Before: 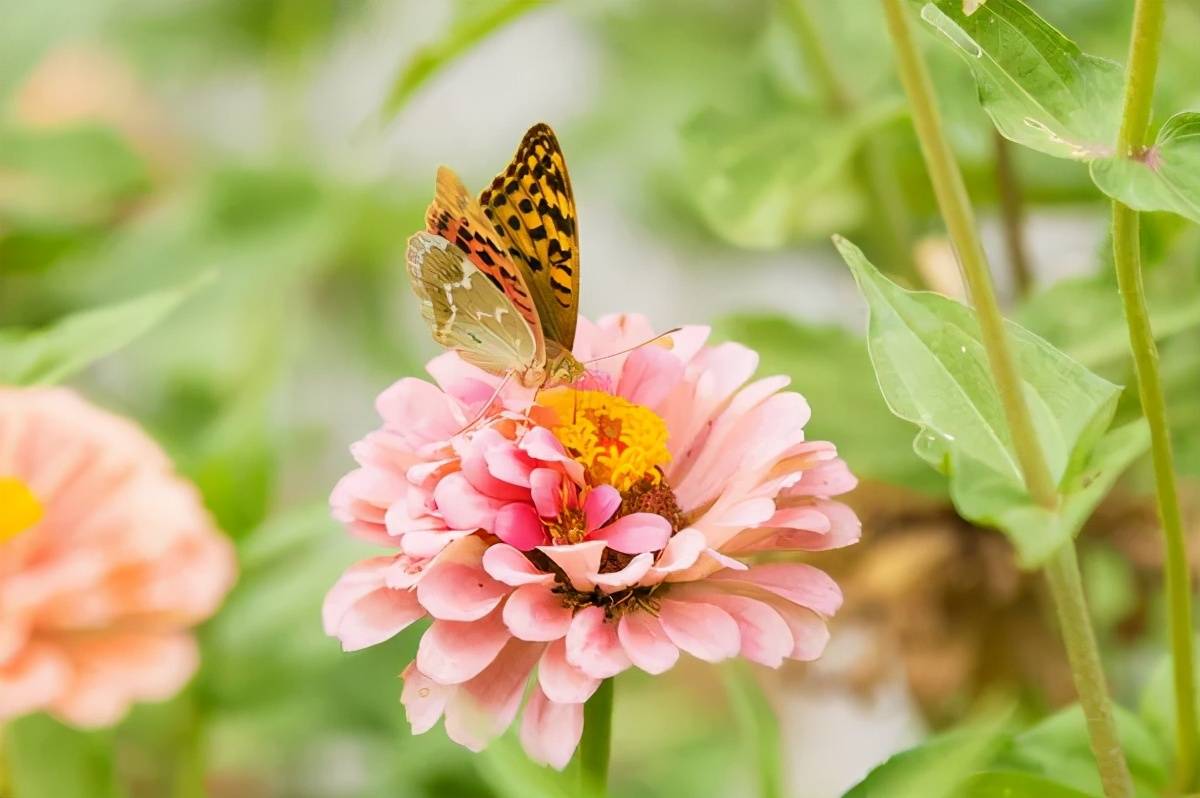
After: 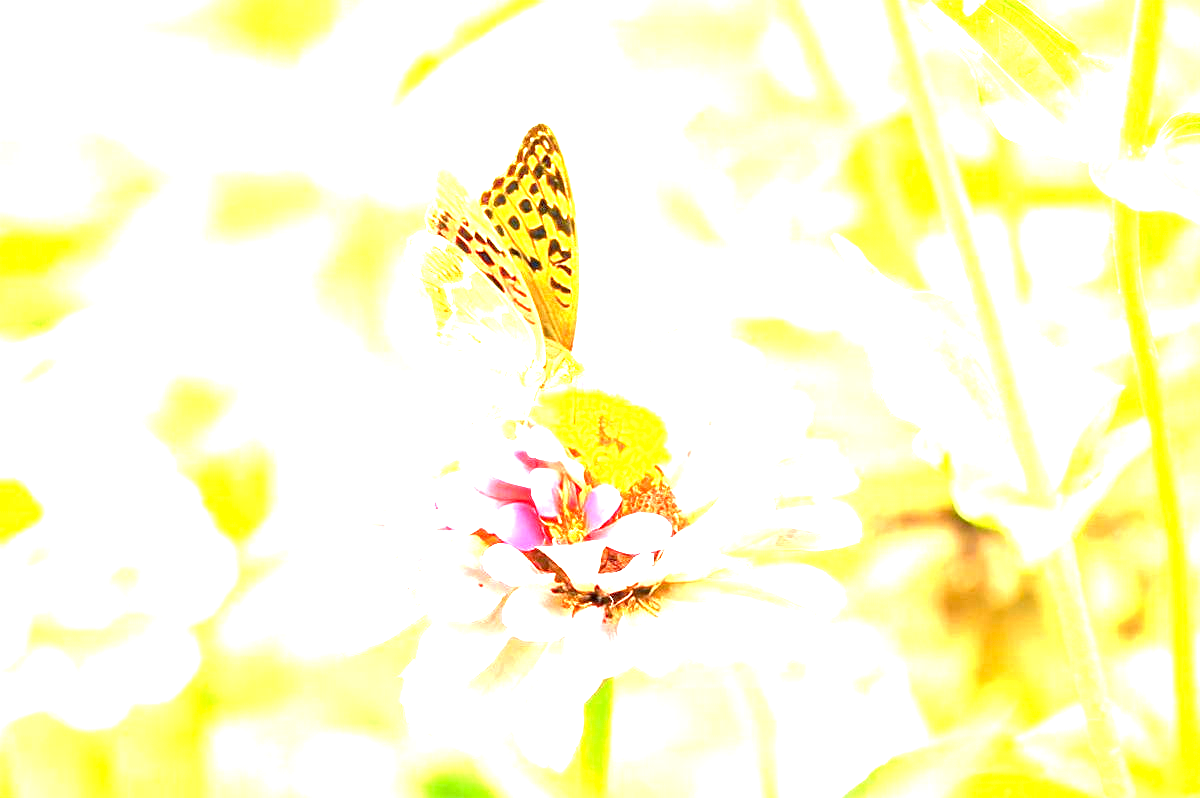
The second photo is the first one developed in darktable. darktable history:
exposure: exposure 3.1 EV, compensate highlight preservation false
